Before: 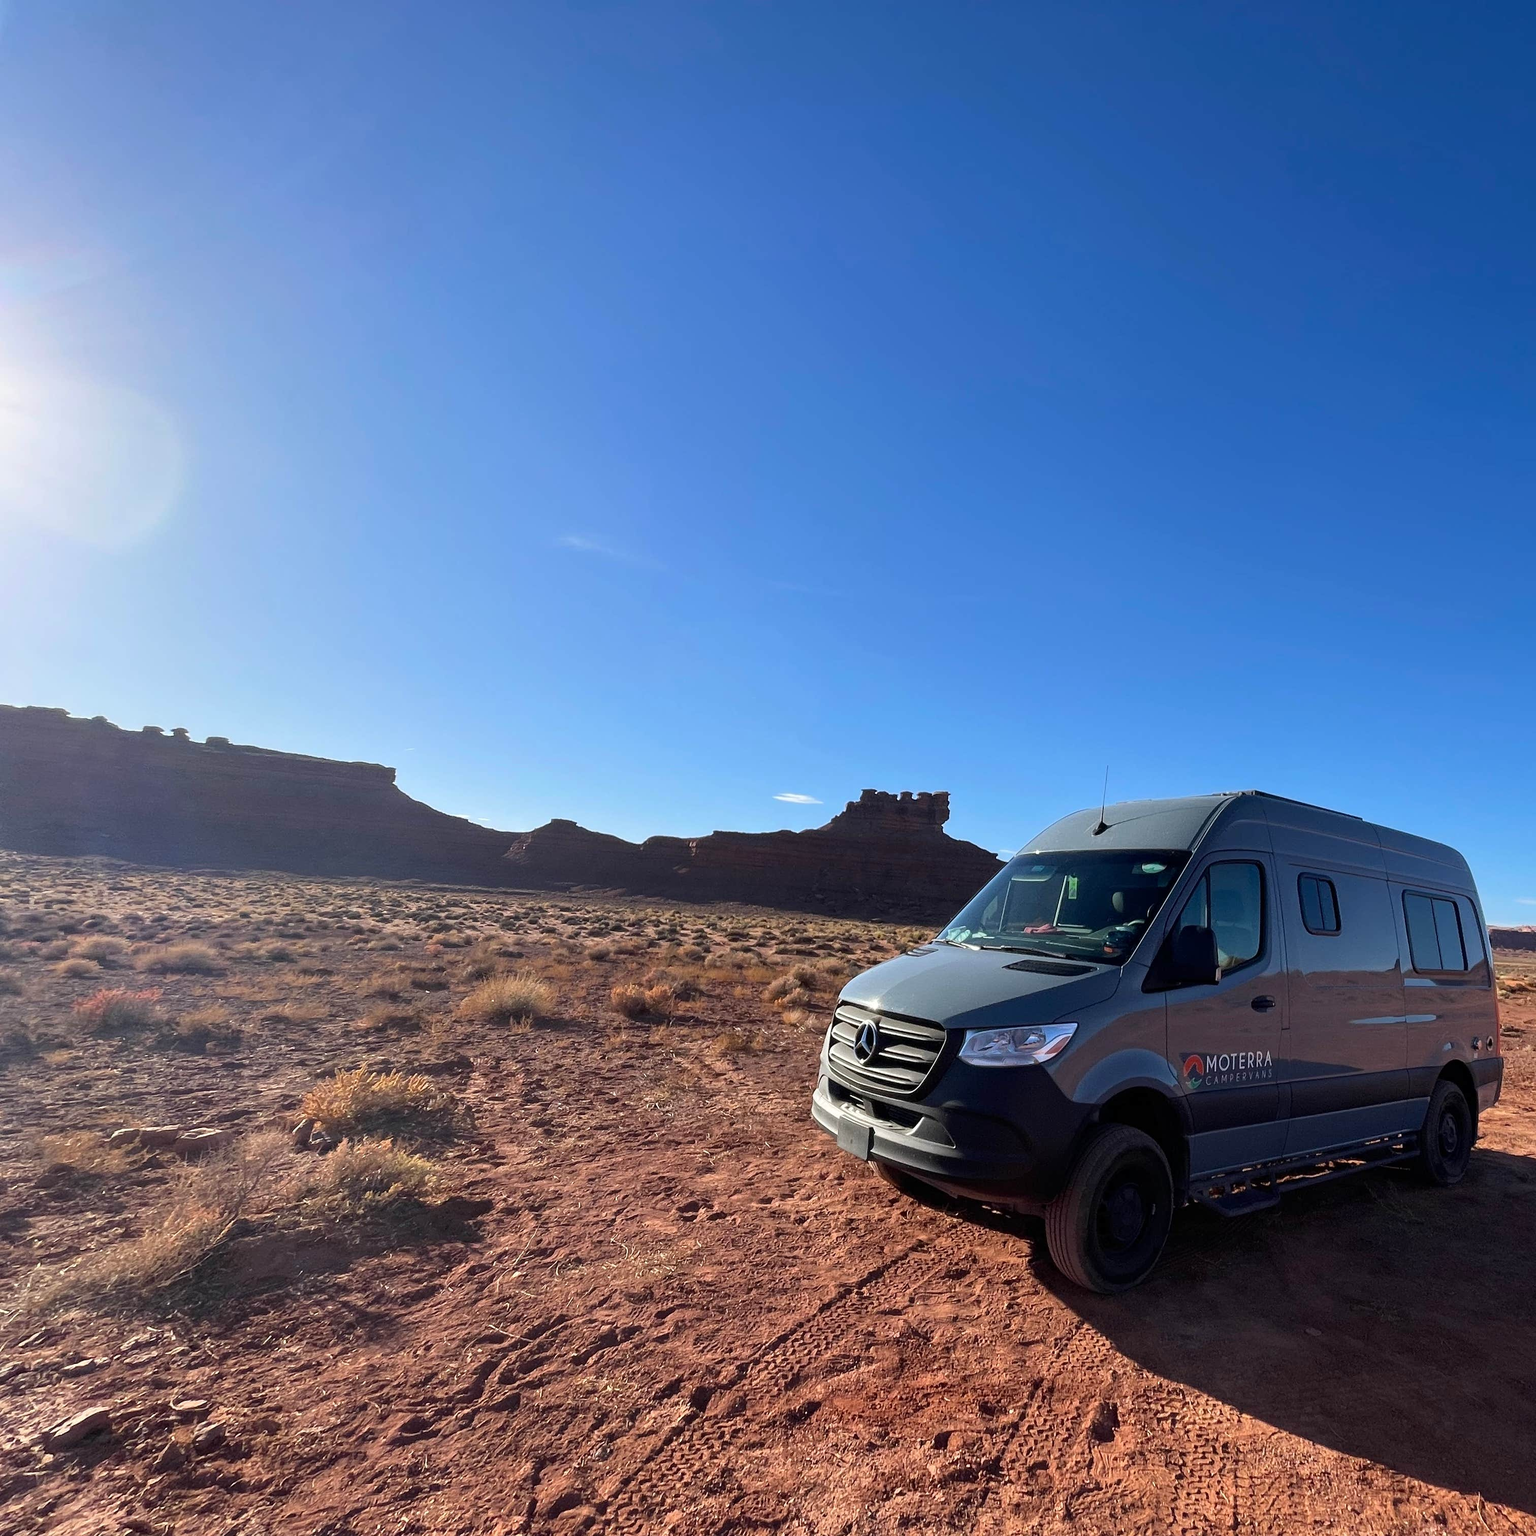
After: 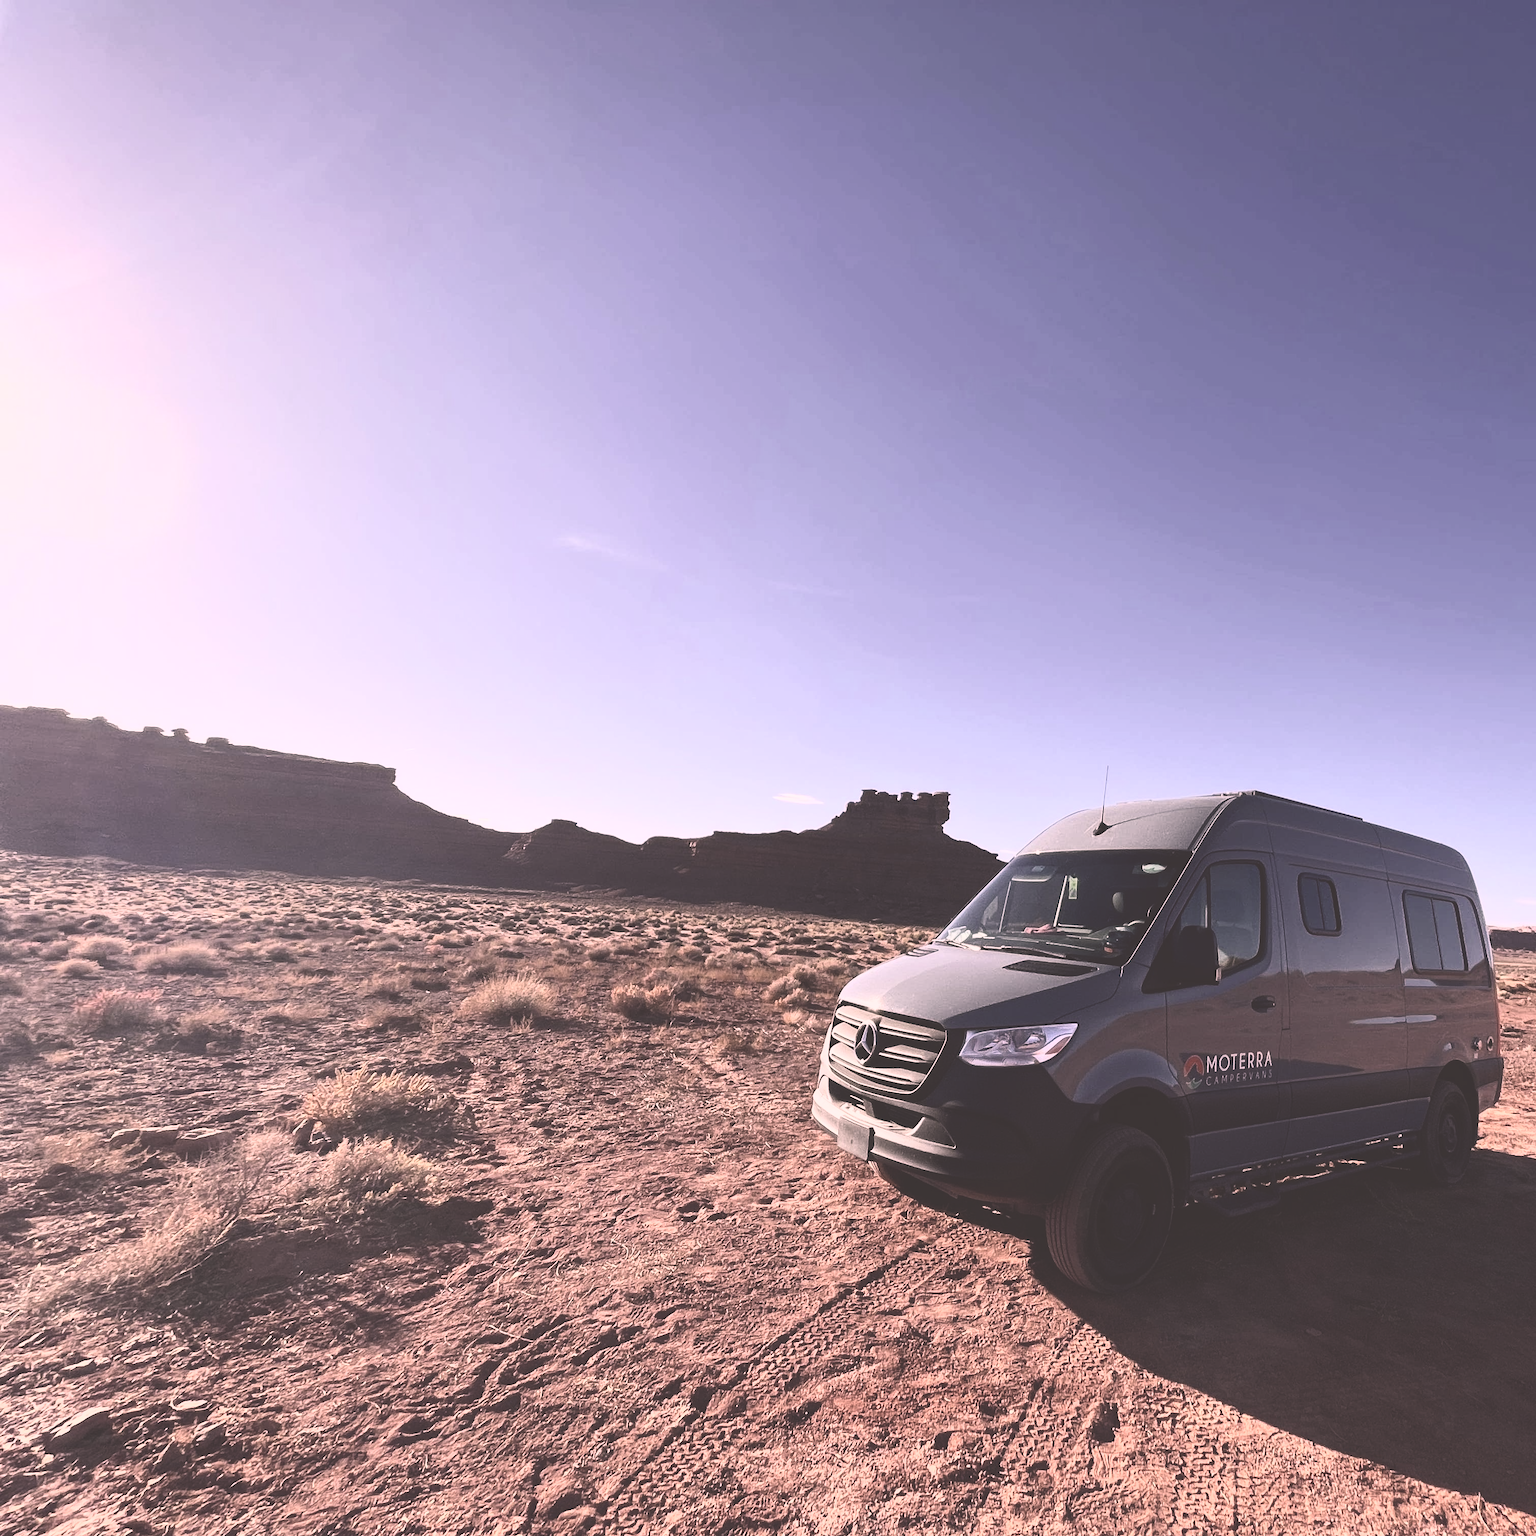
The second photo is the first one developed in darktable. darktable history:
color correction: highlights a* 14.52, highlights b* 4.84
exposure: black level correction -0.036, exposure -0.497 EV, compensate highlight preservation false
contrast brightness saturation: contrast 0.57, brightness 0.57, saturation -0.34
